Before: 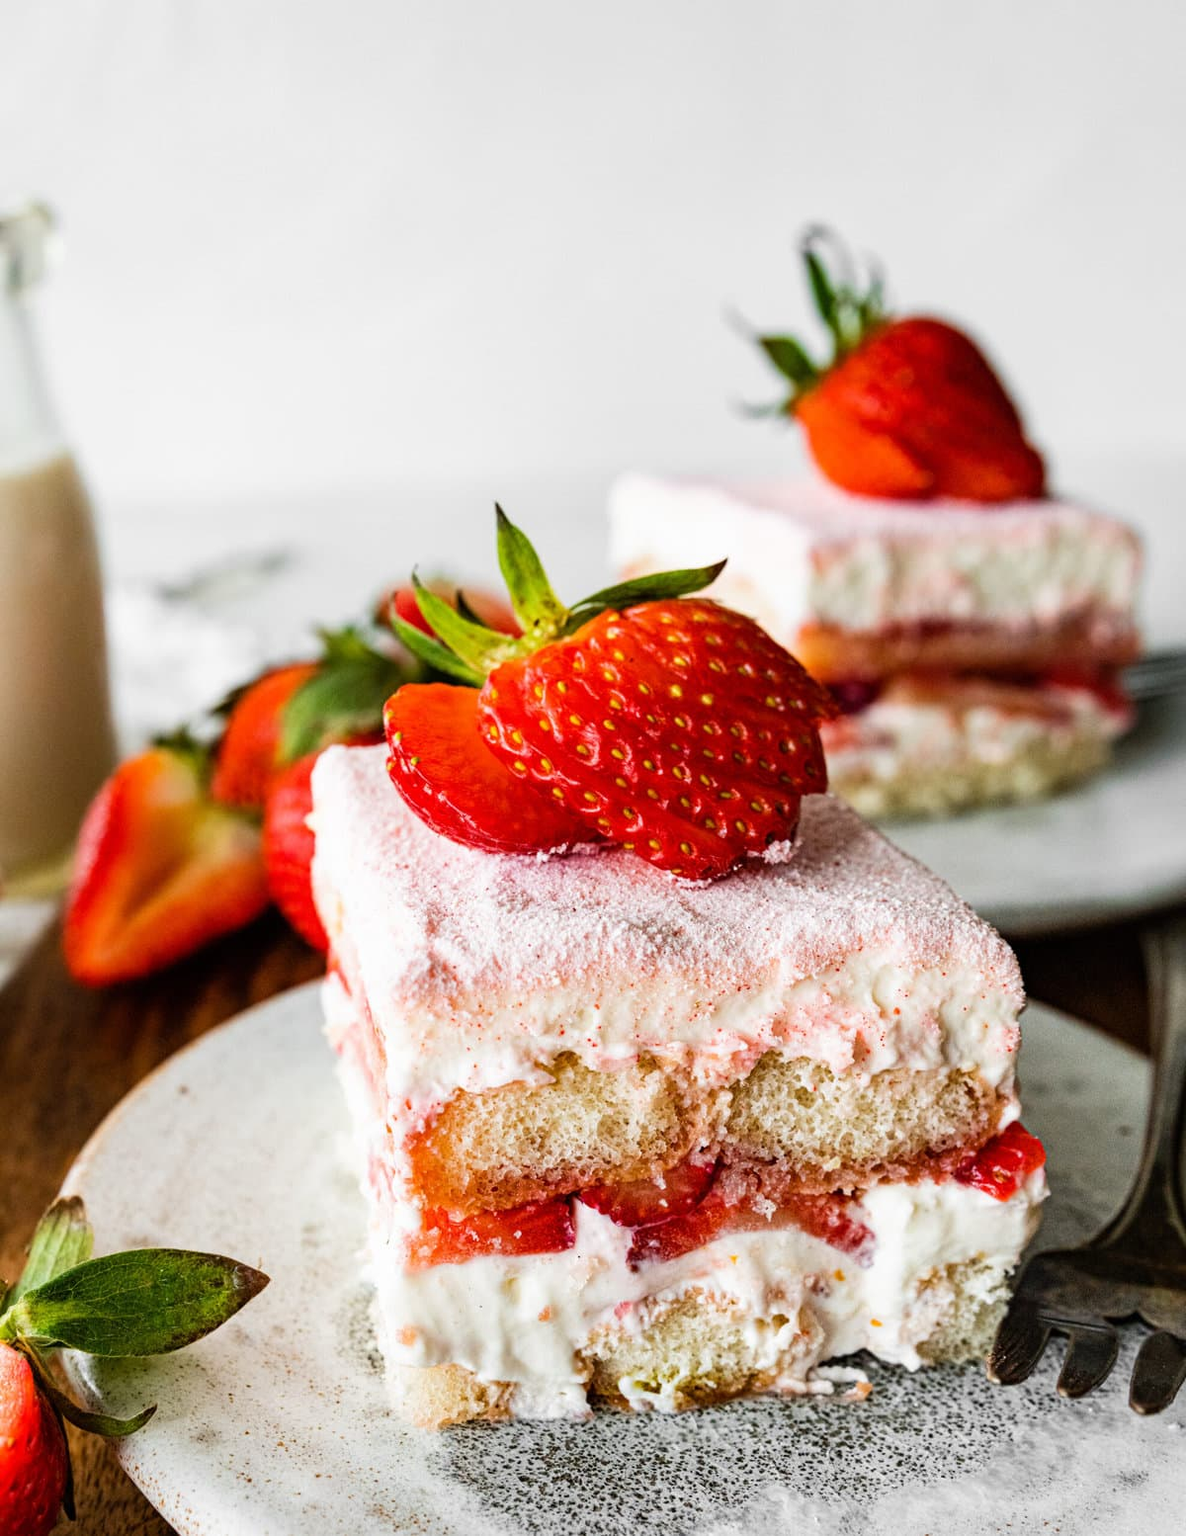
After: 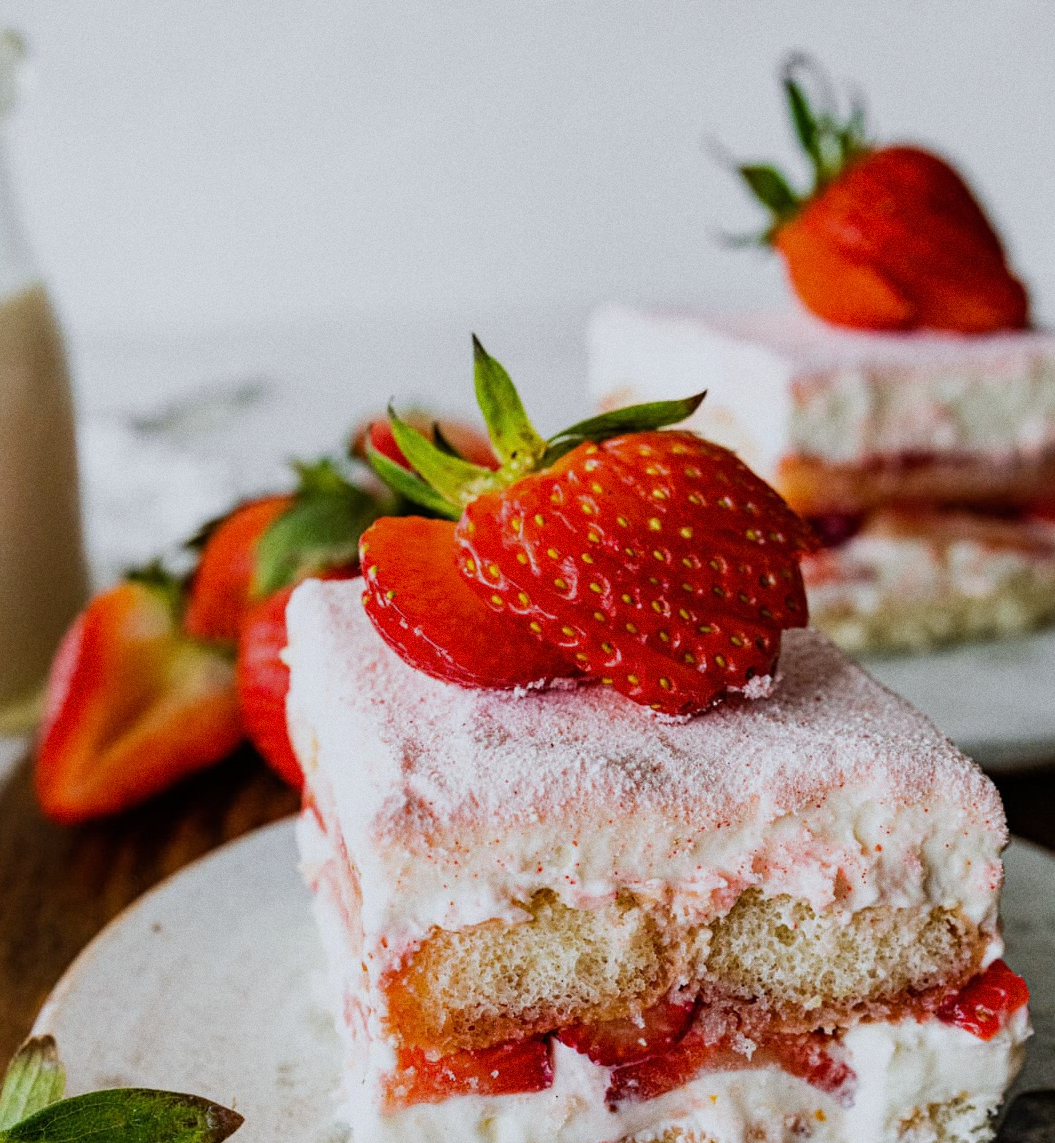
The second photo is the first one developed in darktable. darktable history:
white balance: red 0.98, blue 1.034
crop and rotate: left 2.425%, top 11.305%, right 9.6%, bottom 15.08%
grain: coarseness 0.09 ISO
exposure: exposure -0.462 EV, compensate highlight preservation false
